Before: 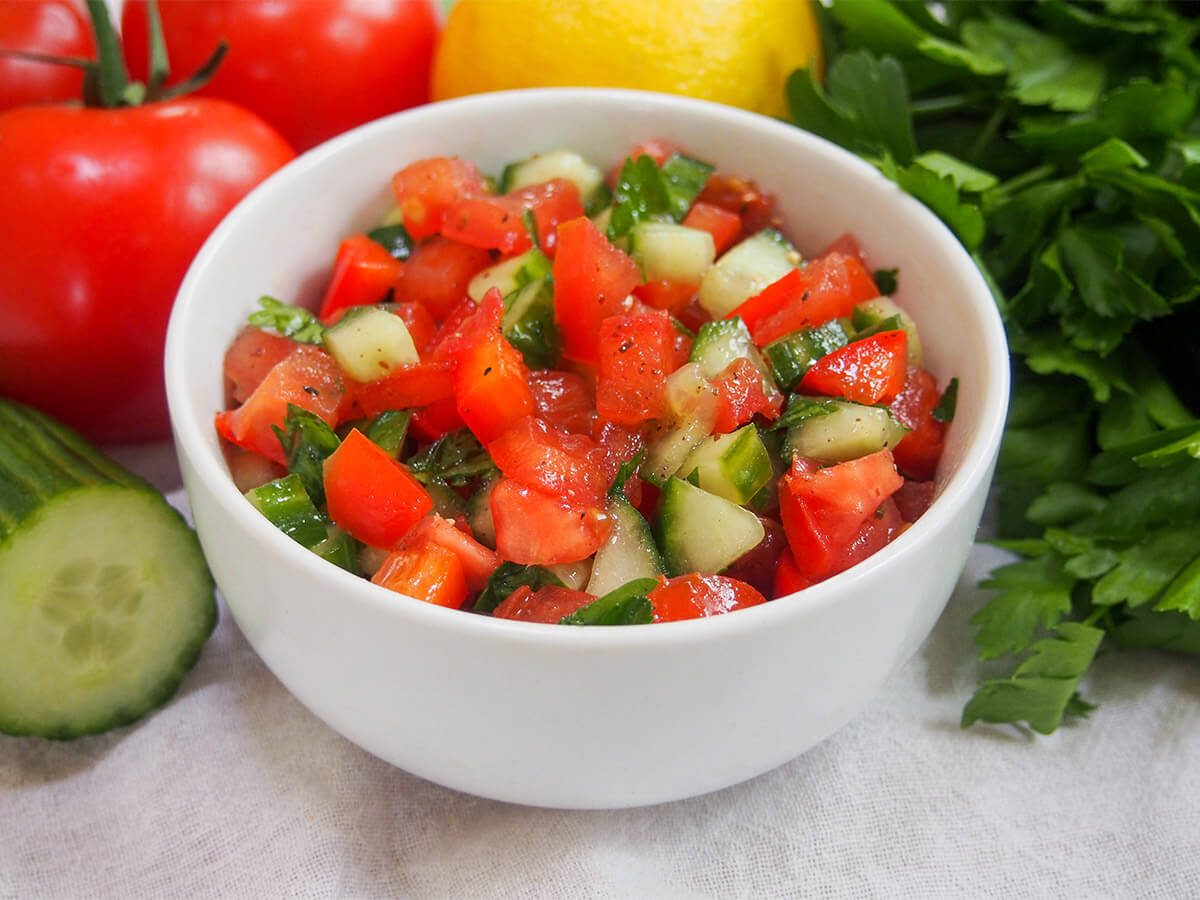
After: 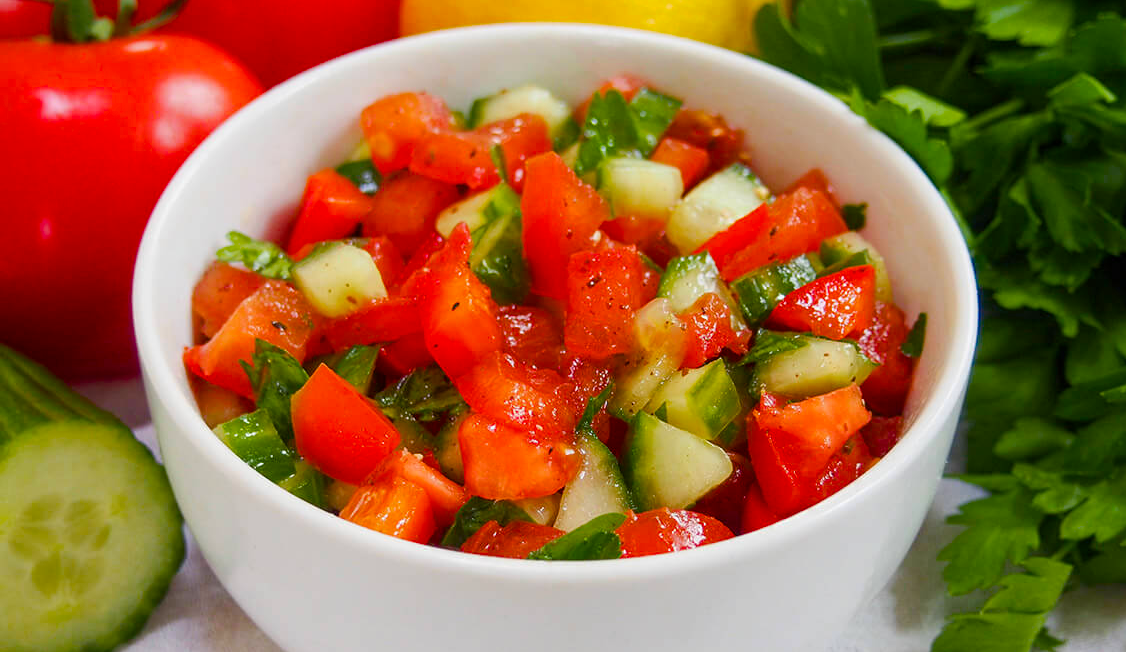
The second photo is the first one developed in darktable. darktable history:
white balance: emerald 1
color balance rgb: perceptual saturation grading › global saturation 35%, perceptual saturation grading › highlights -25%, perceptual saturation grading › shadows 50%
crop: left 2.737%, top 7.287%, right 3.421%, bottom 20.179%
bloom: size 13.65%, threshold 98.39%, strength 4.82%
